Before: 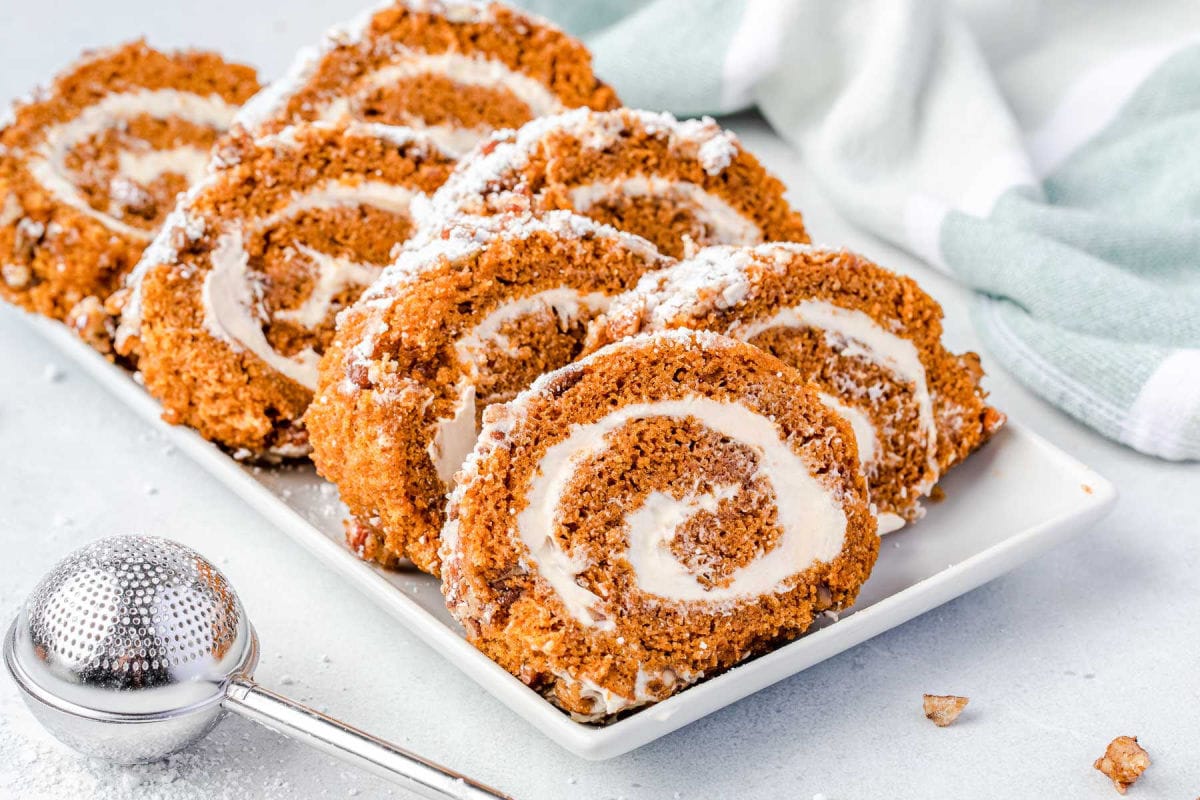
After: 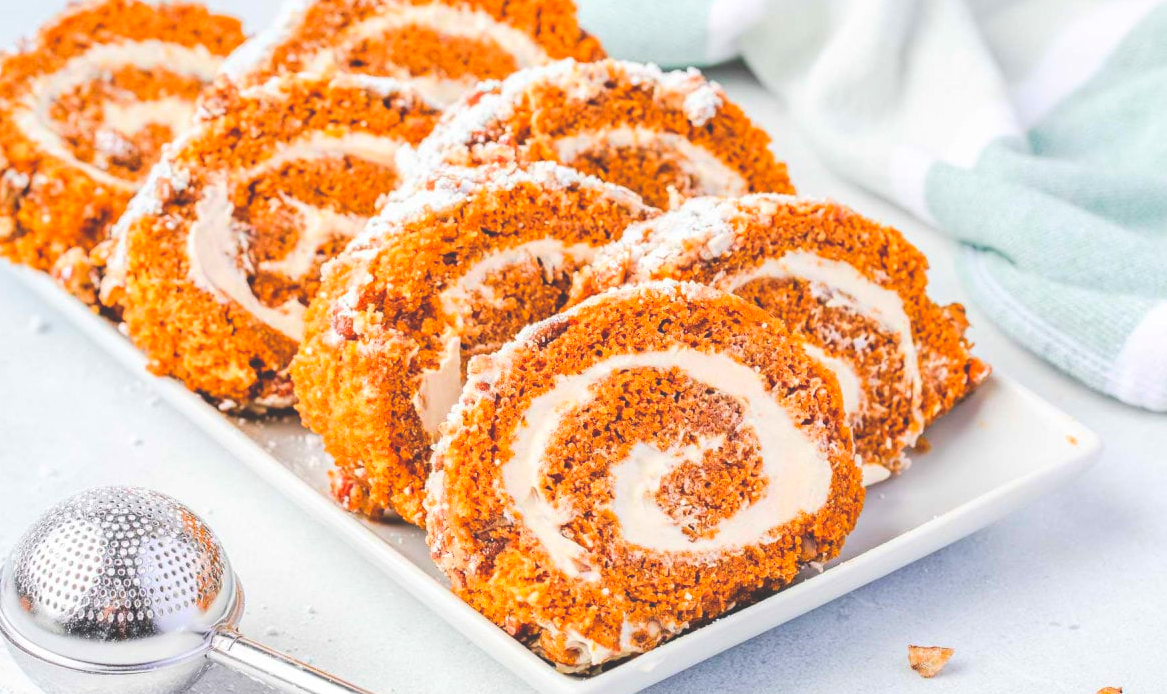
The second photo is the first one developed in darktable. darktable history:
crop: left 1.286%, top 6.177%, right 1.442%, bottom 6.985%
contrast brightness saturation: contrast 0.07, brightness 0.172, saturation 0.403
exposure: black level correction -0.016, compensate highlight preservation false
